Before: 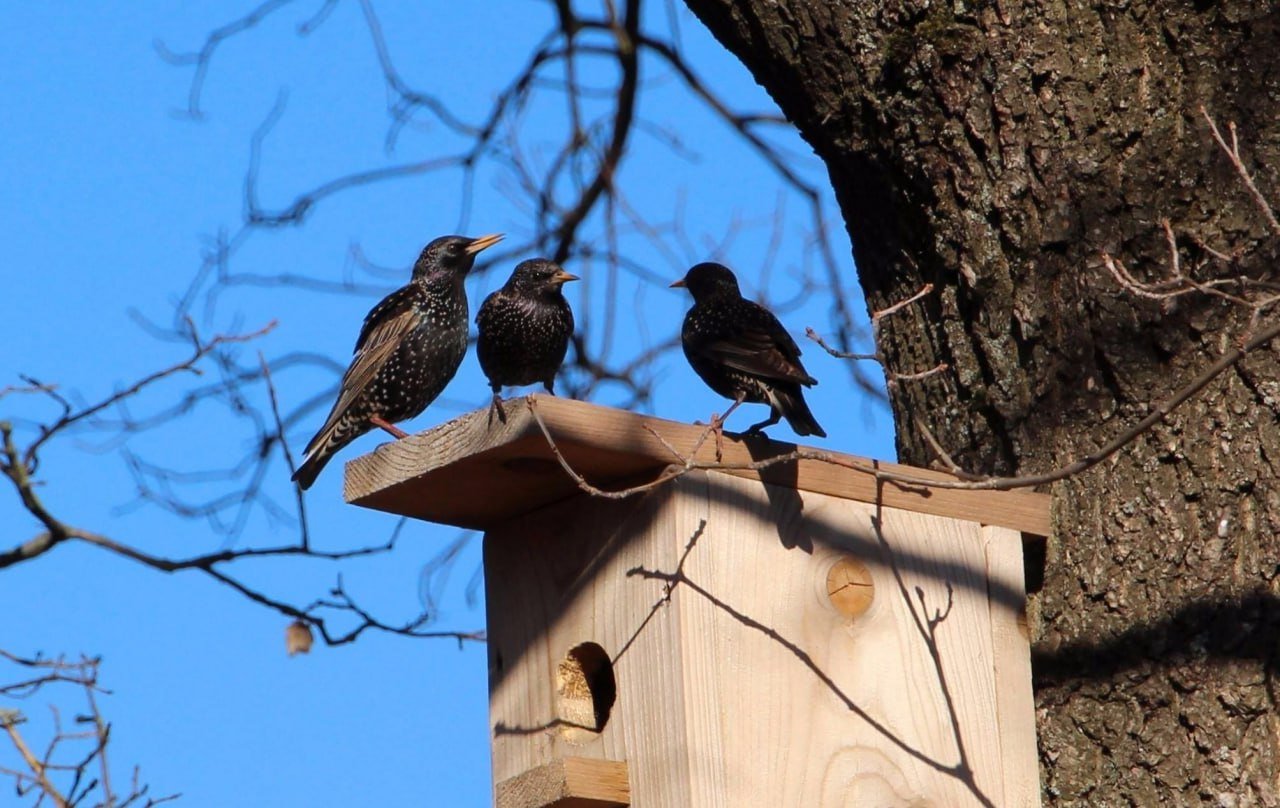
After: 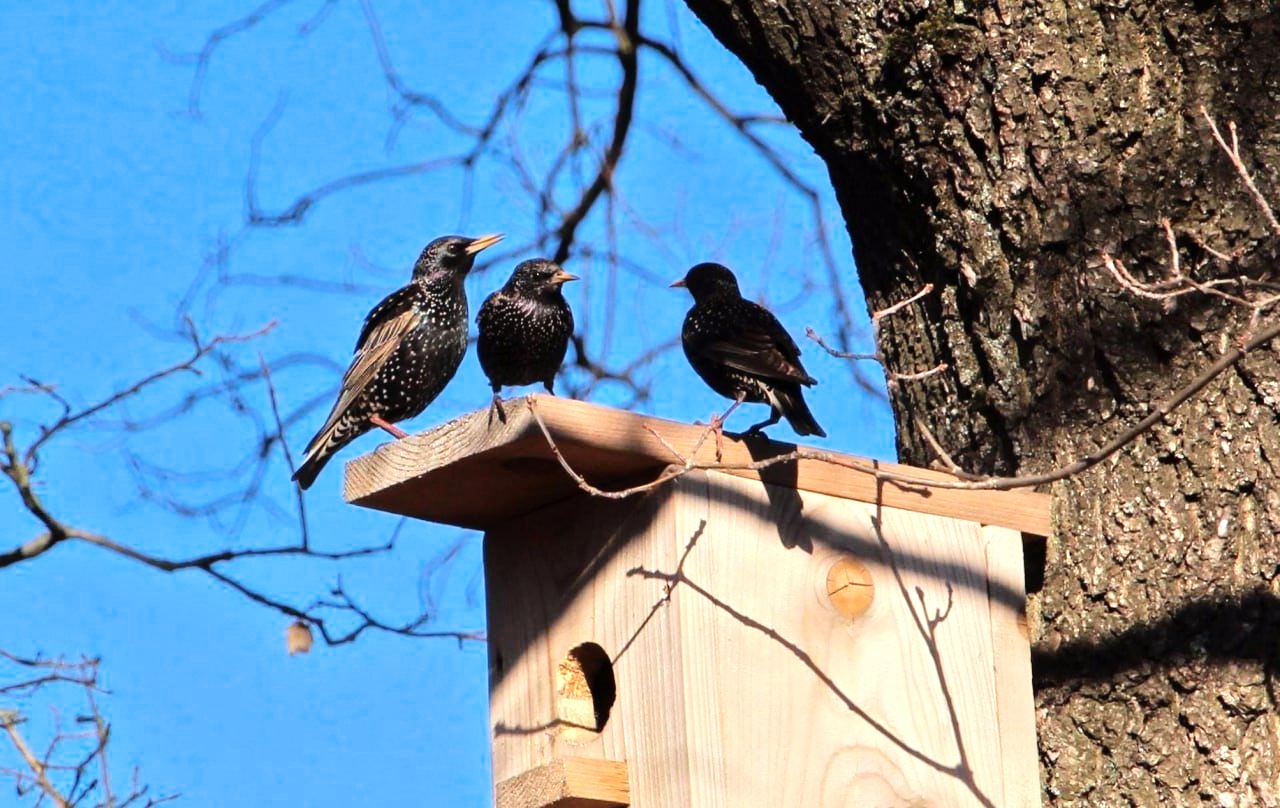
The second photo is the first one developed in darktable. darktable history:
tone equalizer: -7 EV 0.163 EV, -6 EV 0.579 EV, -5 EV 1.17 EV, -4 EV 1.34 EV, -3 EV 1.16 EV, -2 EV 0.6 EV, -1 EV 0.152 EV, smoothing diameter 2.04%, edges refinement/feathering 16.99, mask exposure compensation -1.57 EV, filter diffusion 5
color zones: curves: ch0 [(0.25, 0.5) (0.636, 0.25) (0.75, 0.5)]
